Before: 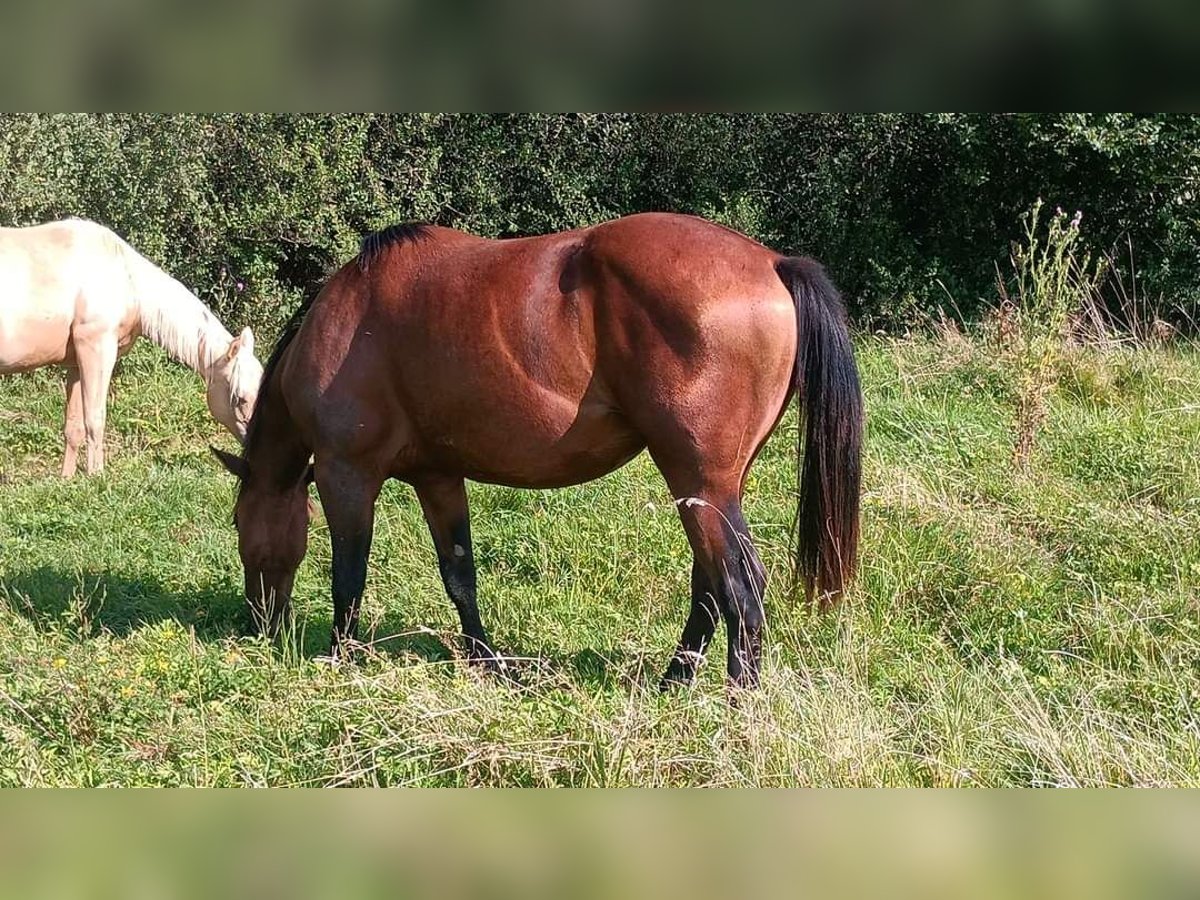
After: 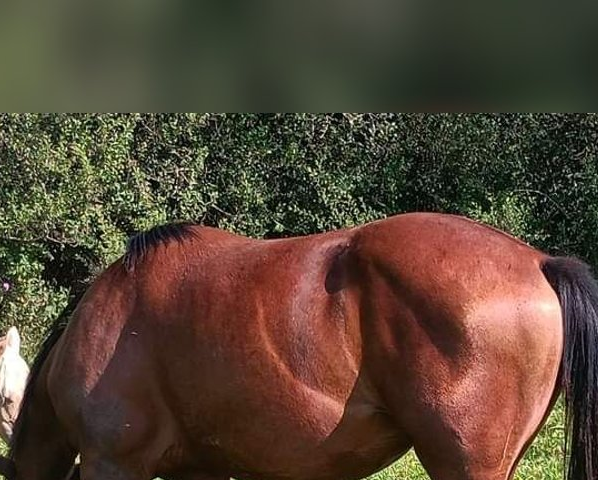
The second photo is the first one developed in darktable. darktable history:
crop: left 19.563%, right 30.526%, bottom 46.586%
